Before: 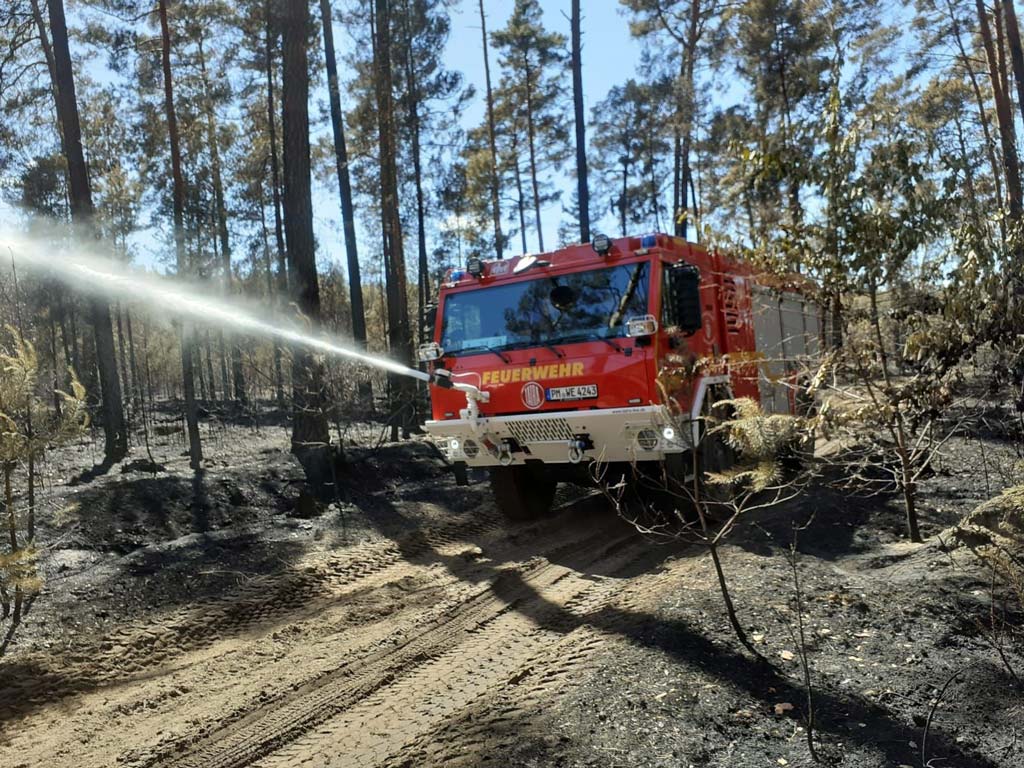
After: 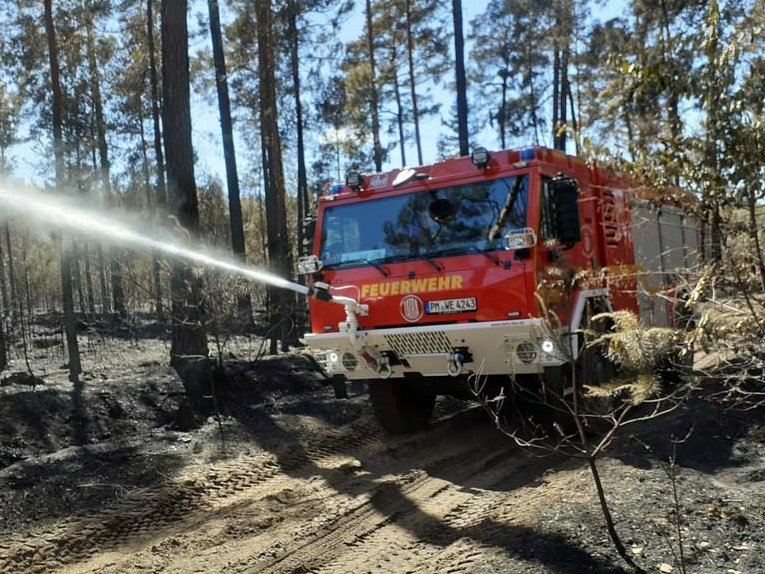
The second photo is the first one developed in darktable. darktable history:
crop and rotate: left 11.831%, top 11.346%, right 13.429%, bottom 13.899%
white balance: emerald 1
